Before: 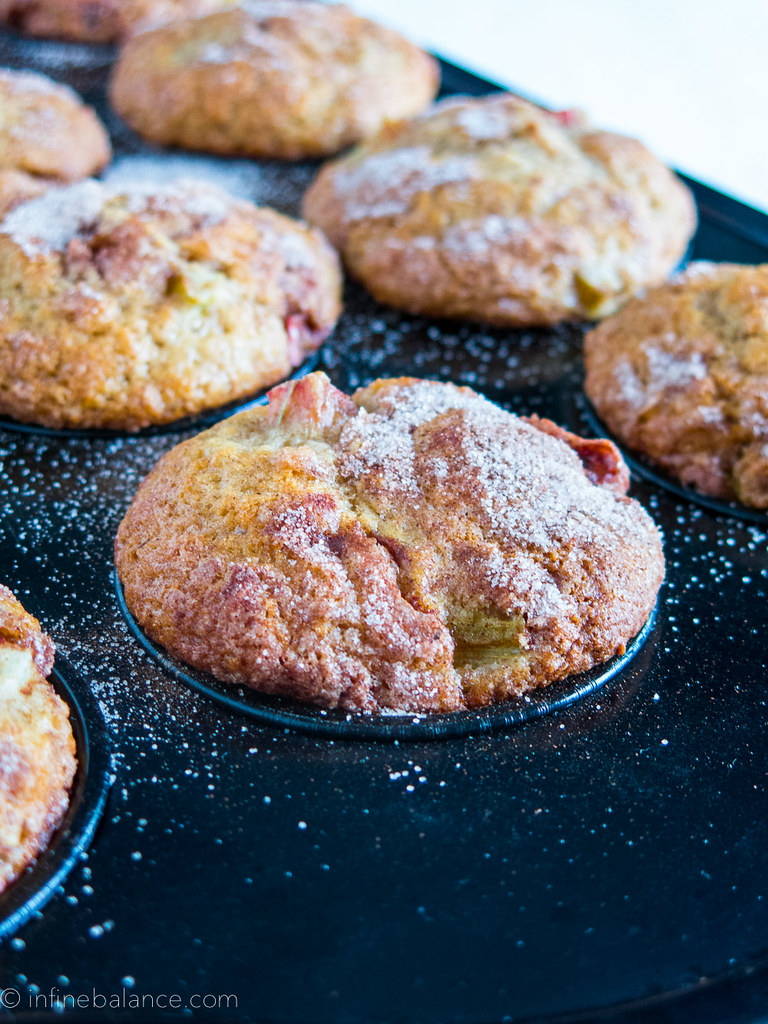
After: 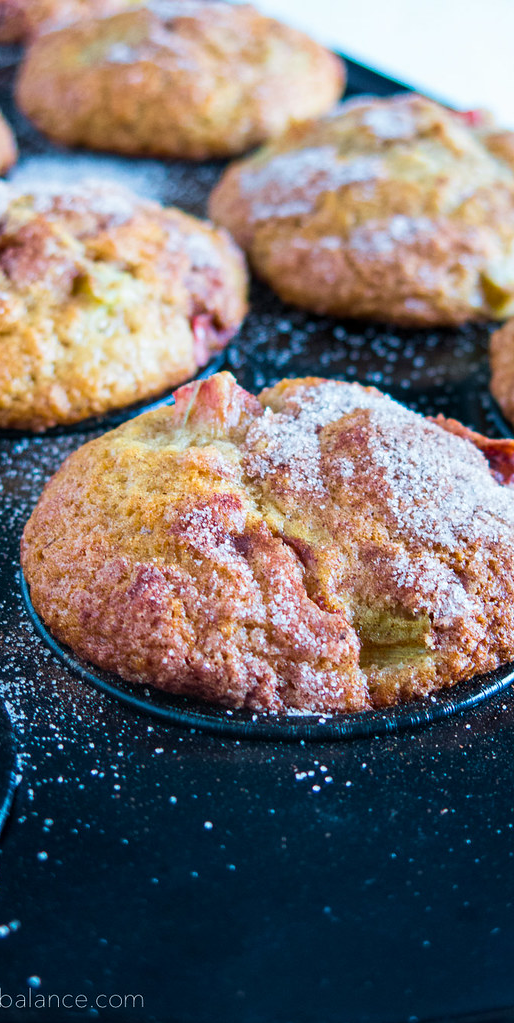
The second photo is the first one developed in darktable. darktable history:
velvia: on, module defaults
crop and rotate: left 12.298%, right 20.722%
